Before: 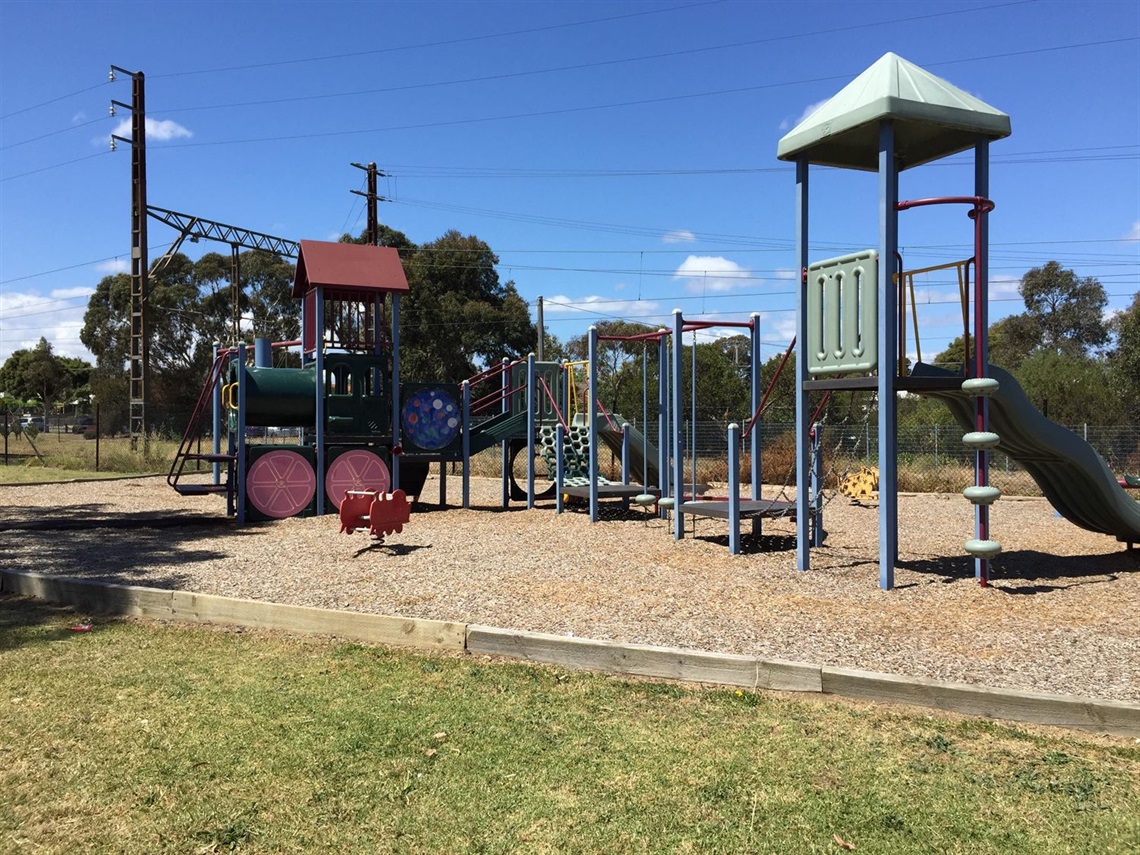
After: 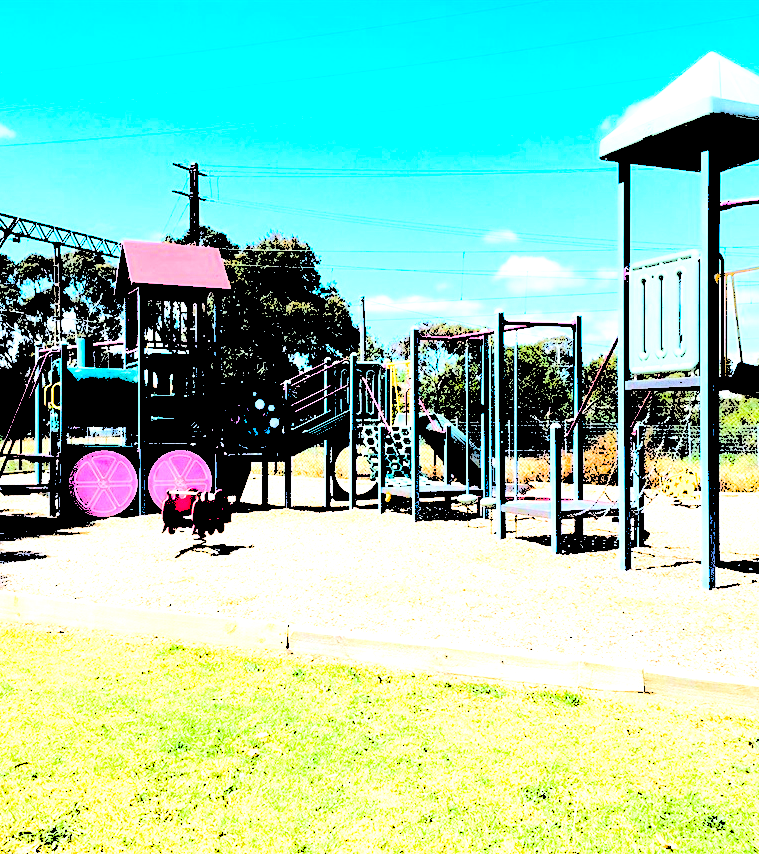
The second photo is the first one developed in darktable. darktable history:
levels: levels [0.246, 0.256, 0.506]
color calibration: x 0.37, y 0.382, temperature 4317.46 K
crop and rotate: left 15.642%, right 17.727%
color balance rgb: perceptual saturation grading › global saturation 0.982%, perceptual saturation grading › highlights -17.112%, perceptual saturation grading › mid-tones 33.804%, perceptual saturation grading › shadows 50.327%, perceptual brilliance grading › global brilliance -0.649%, perceptual brilliance grading › highlights -0.716%, perceptual brilliance grading › mid-tones -1.551%, perceptual brilliance grading › shadows -1.614%
